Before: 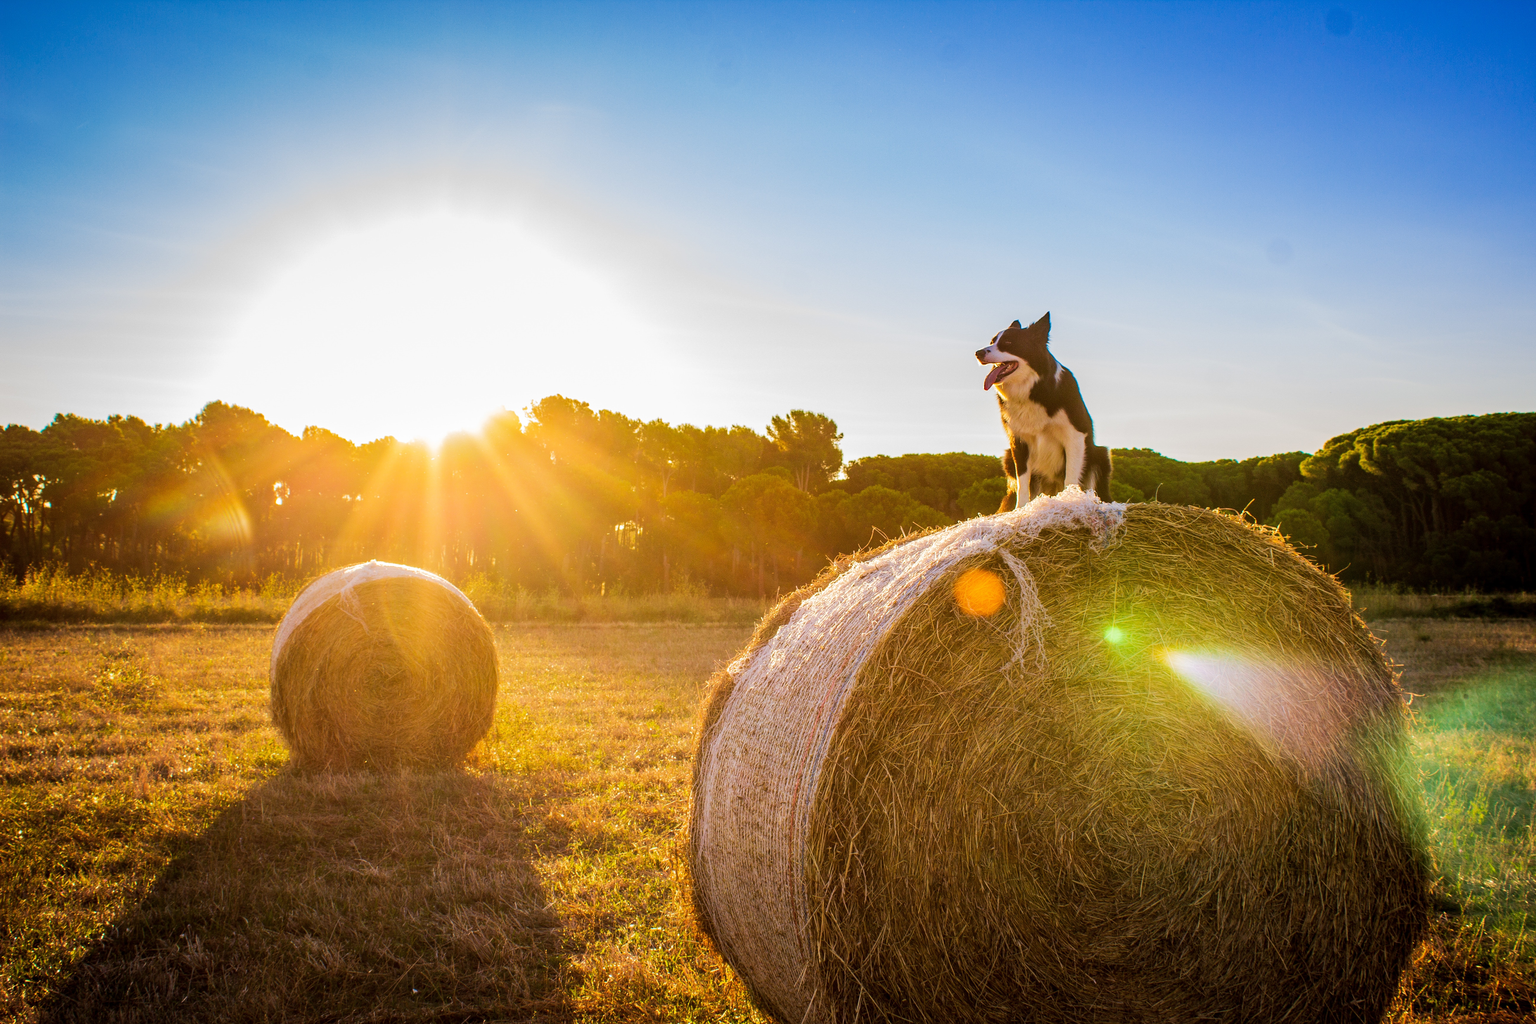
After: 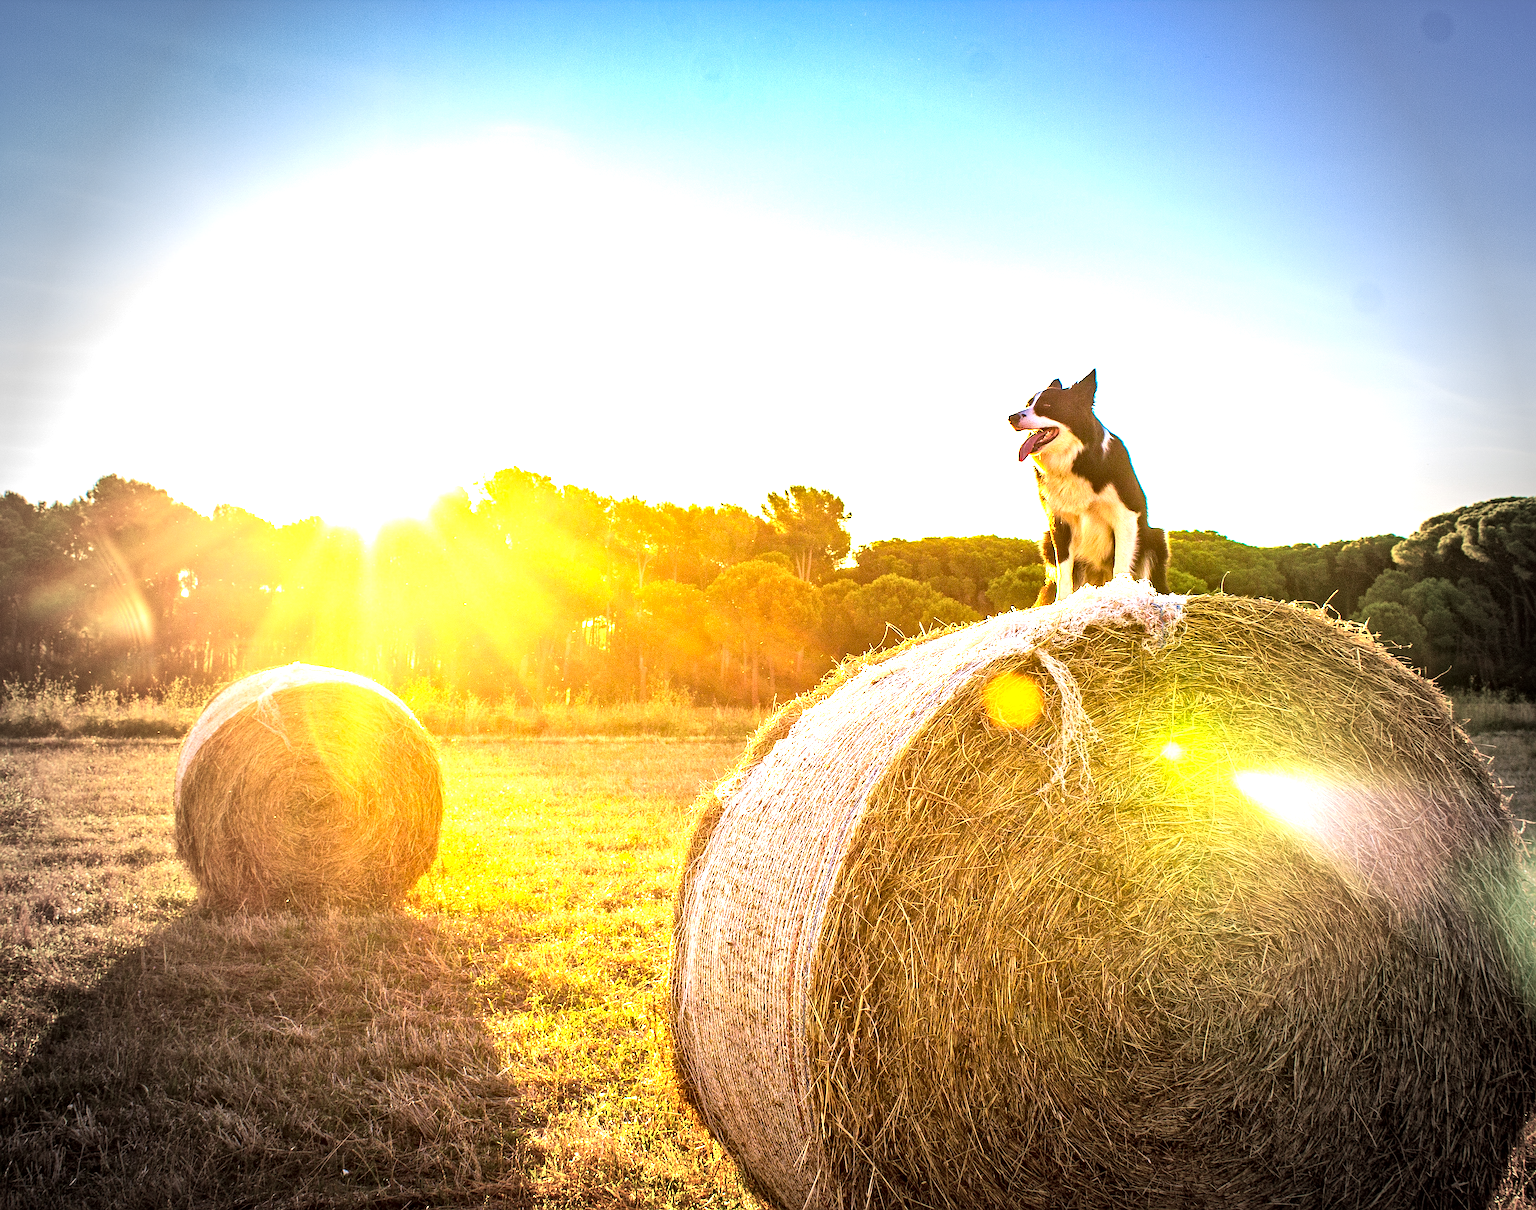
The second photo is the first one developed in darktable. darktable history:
exposure: black level correction 0, exposure 1.438 EV, compensate highlight preservation false
crop: left 8.008%, right 7.391%
haze removal: compatibility mode true, adaptive false
local contrast: mode bilateral grid, contrast 25, coarseness 47, detail 151%, midtone range 0.2
sharpen: on, module defaults
vignetting: fall-off start 64.71%, brightness -0.575, width/height ratio 0.878
